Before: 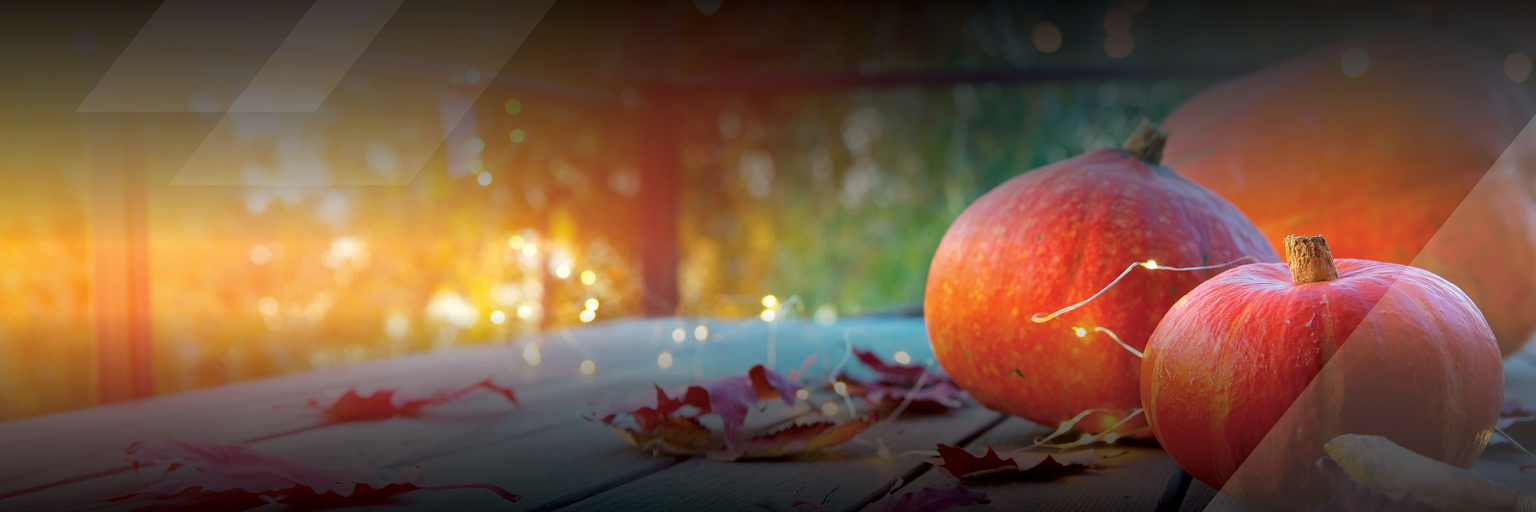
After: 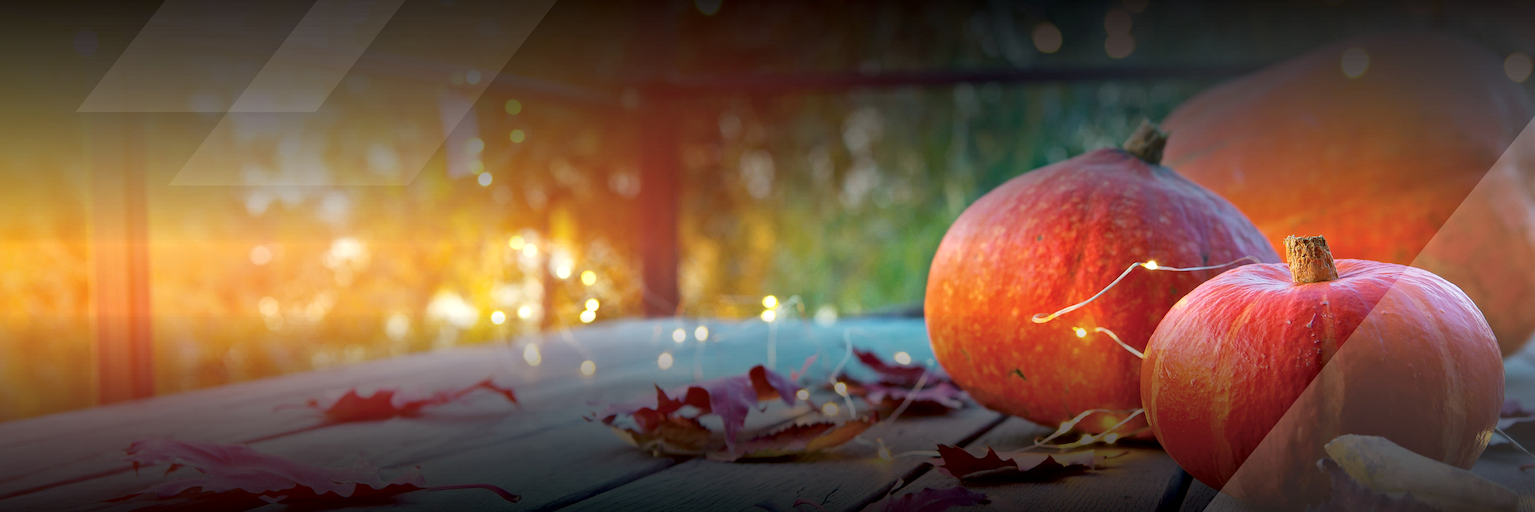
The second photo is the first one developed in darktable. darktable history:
local contrast: mode bilateral grid, contrast 20, coarseness 49, detail 133%, midtone range 0.2
